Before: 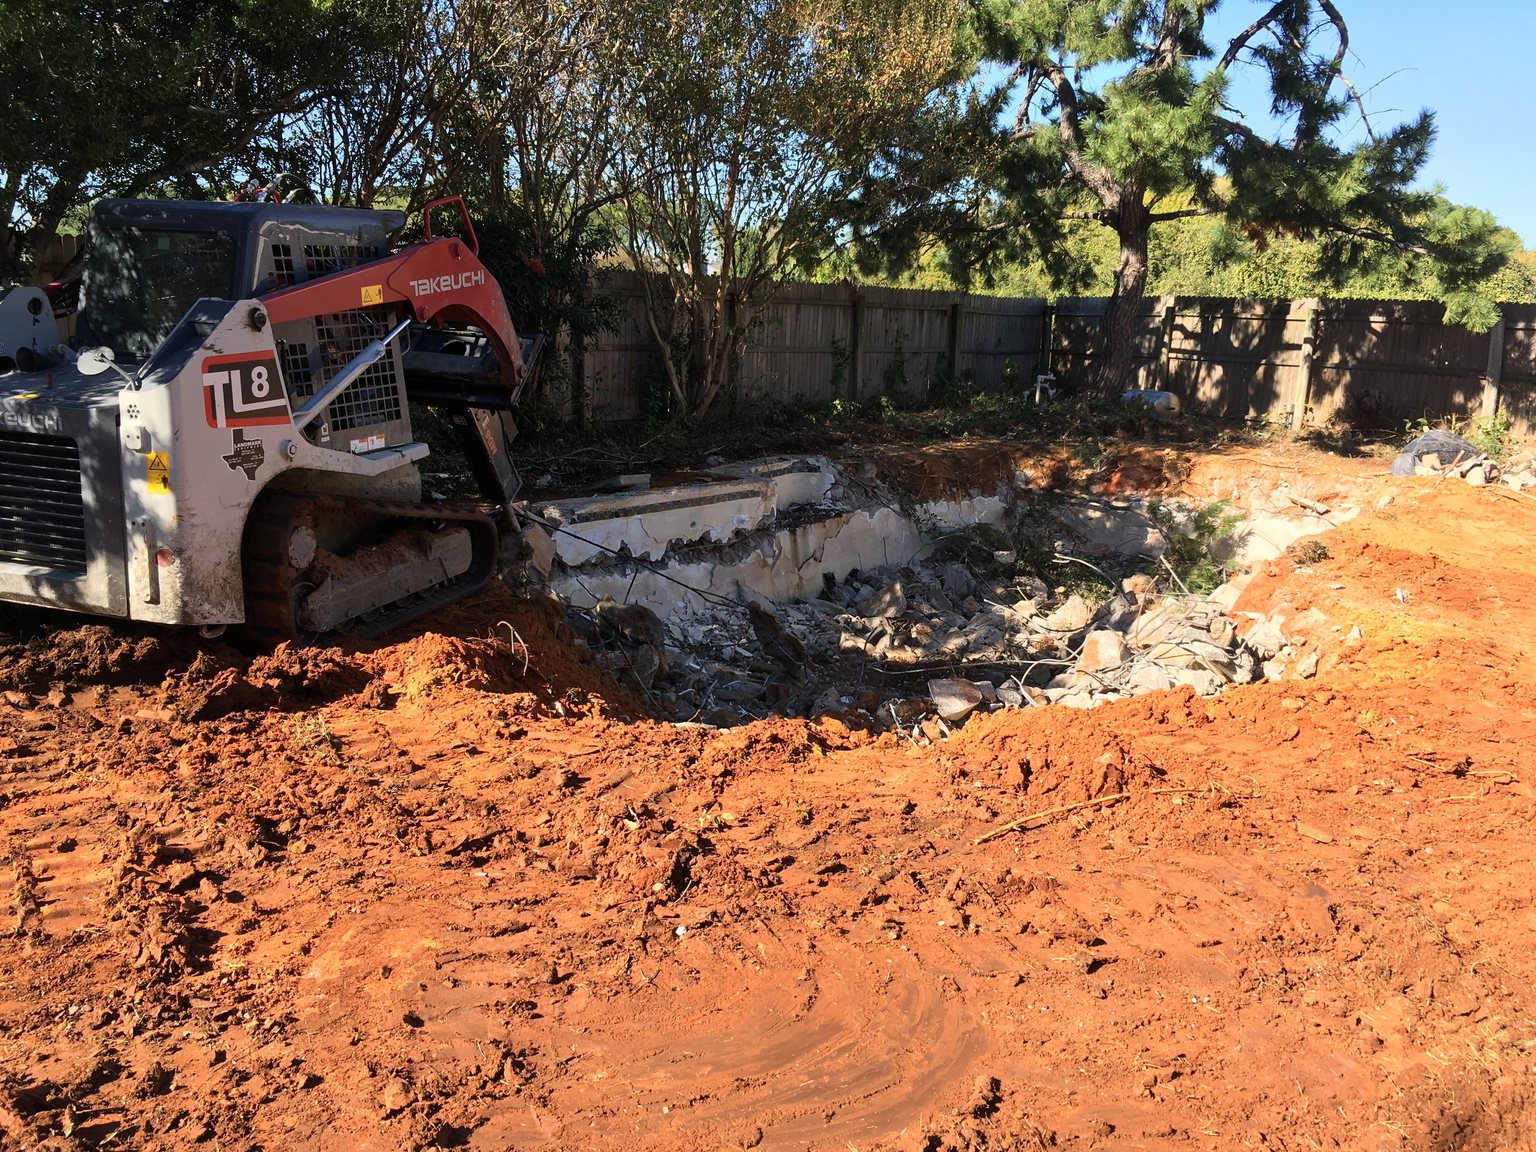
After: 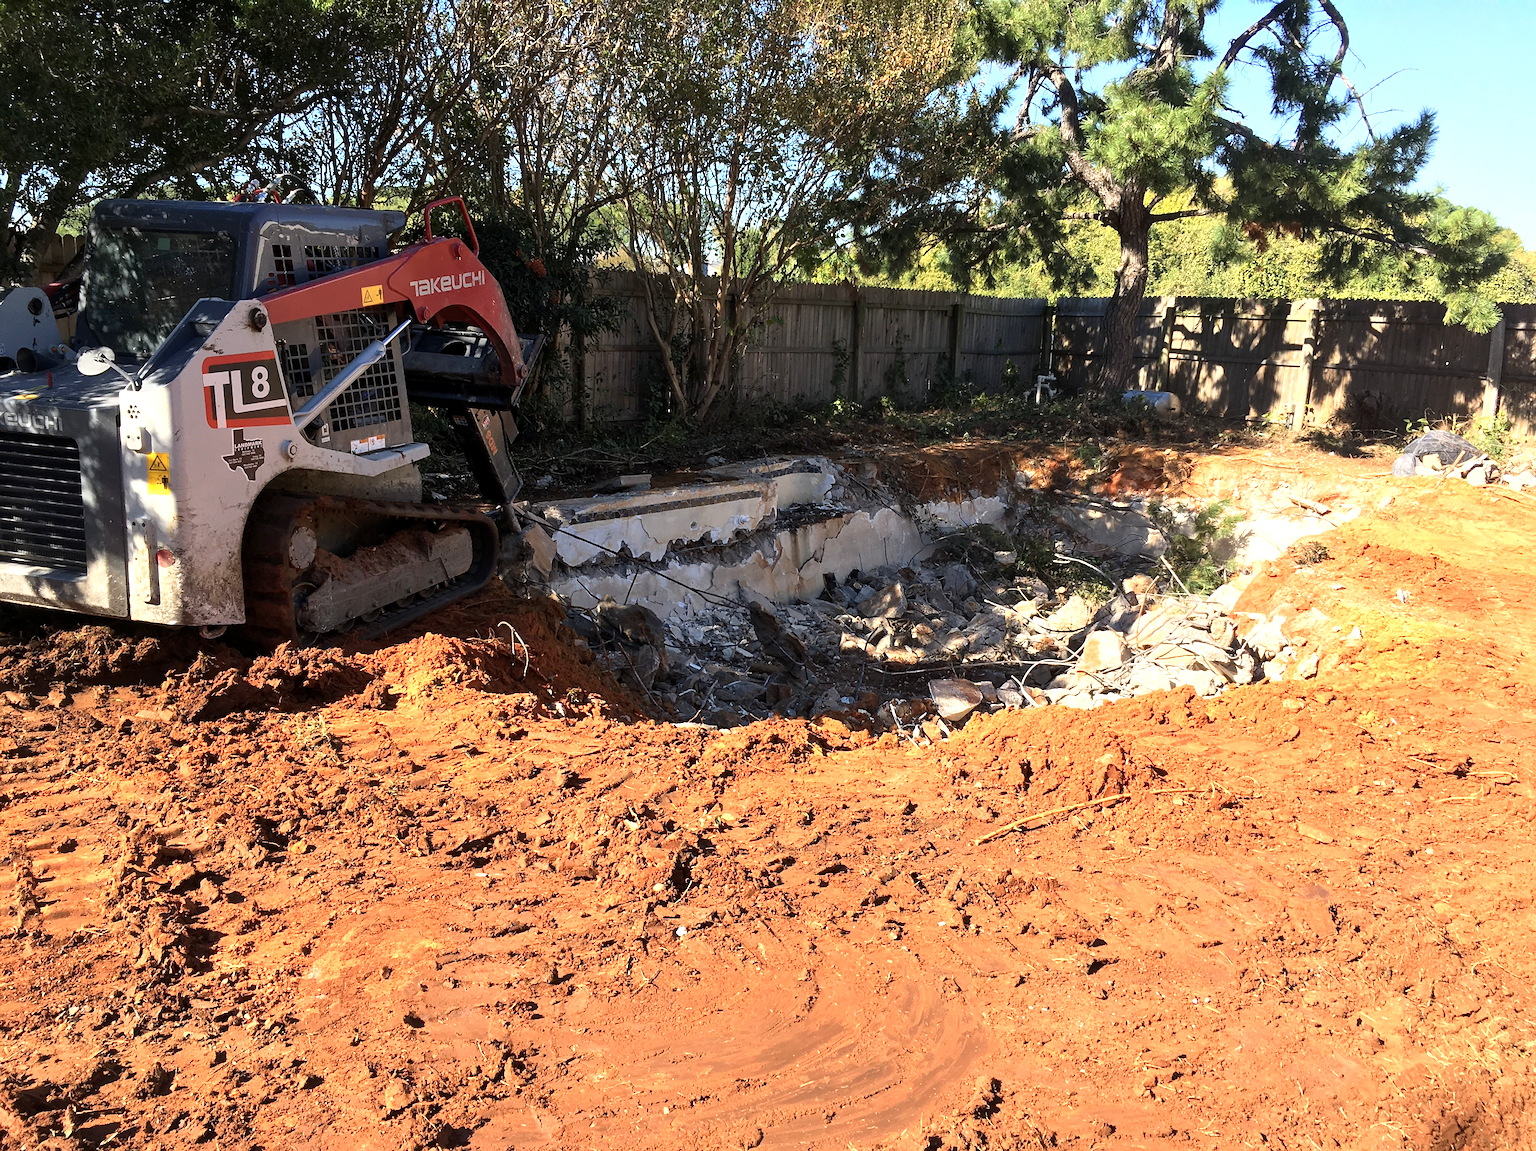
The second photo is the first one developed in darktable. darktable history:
sharpen: amount 0.2
exposure: black level correction 0.001, exposure 0.5 EV, compensate exposure bias true, compensate highlight preservation false
